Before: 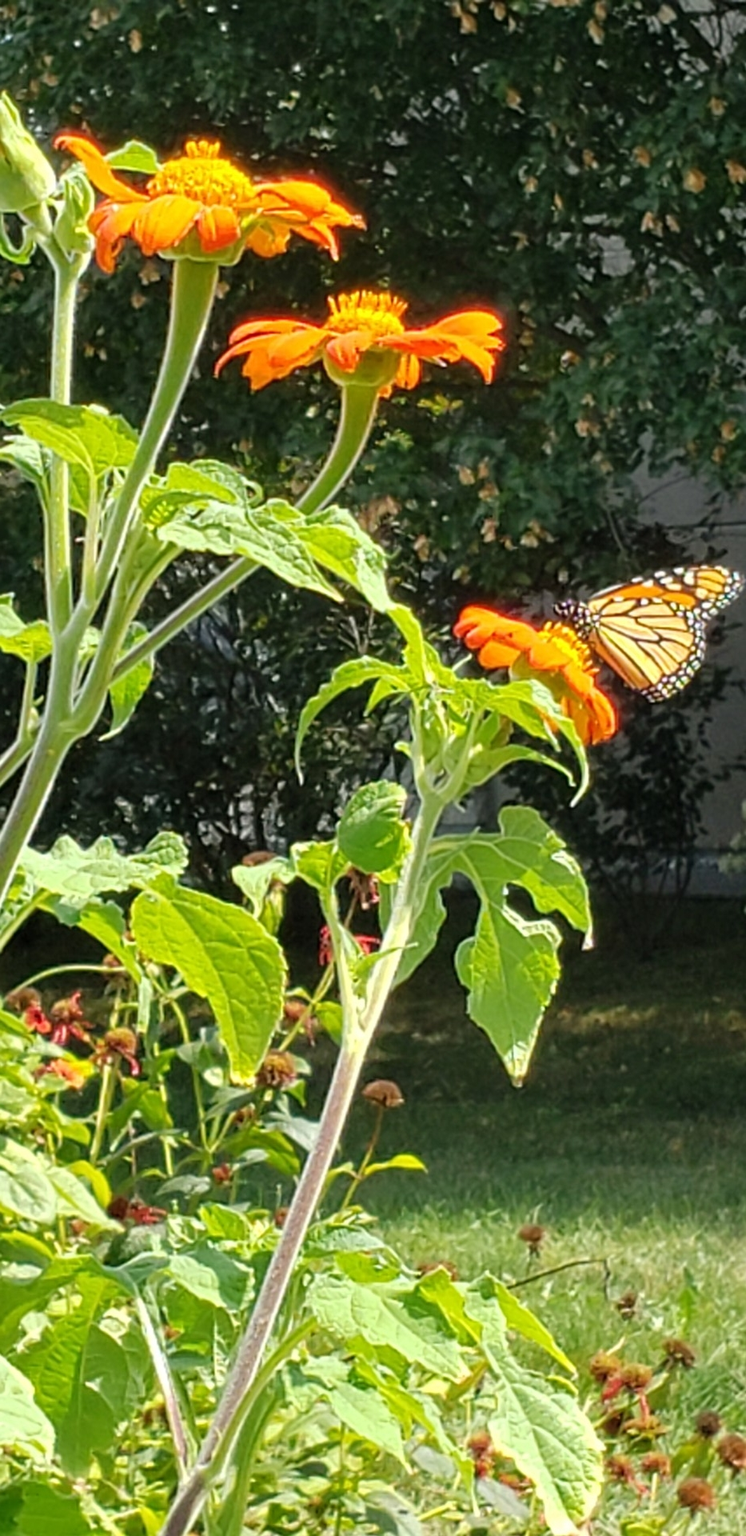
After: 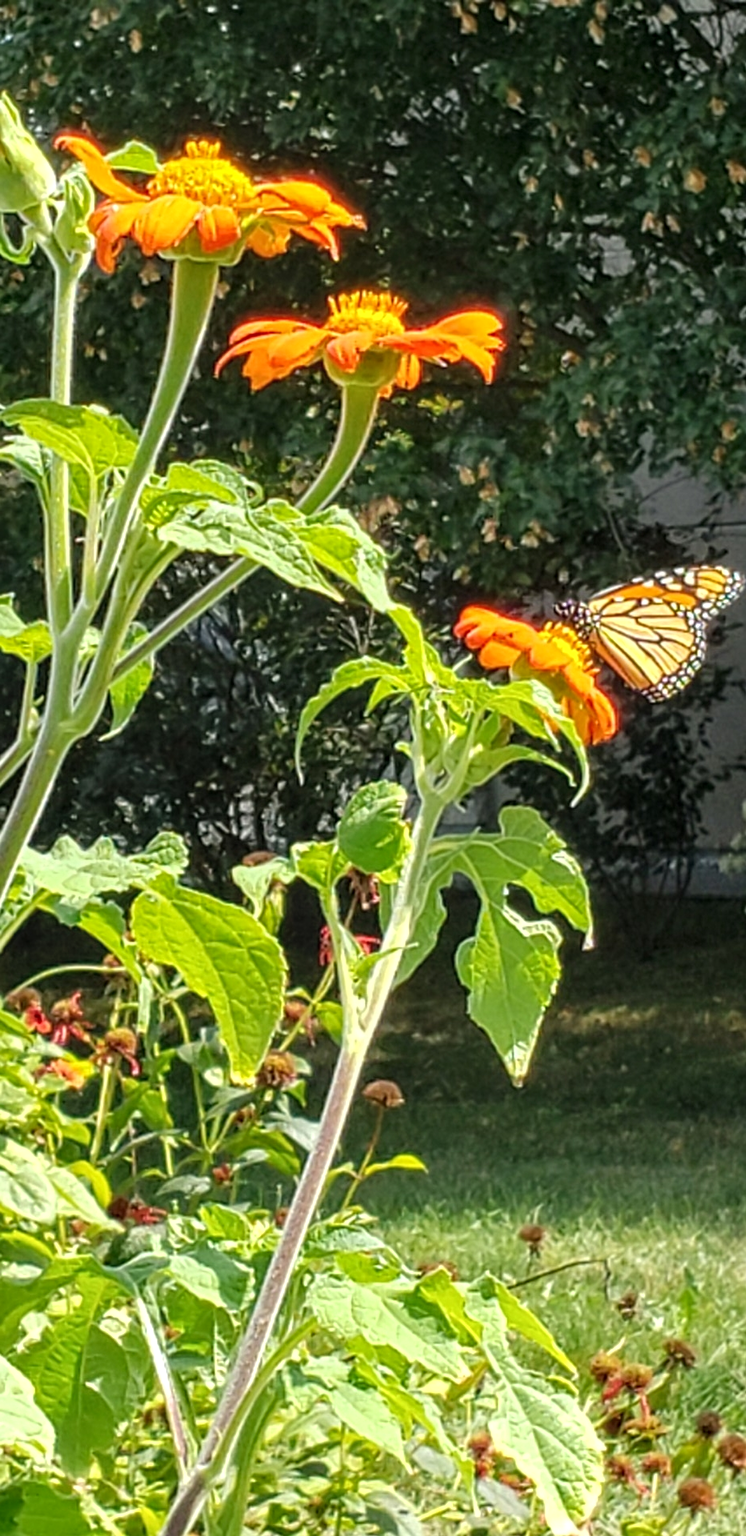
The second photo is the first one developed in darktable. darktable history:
local contrast: on, module defaults
exposure: exposure 0.081 EV
